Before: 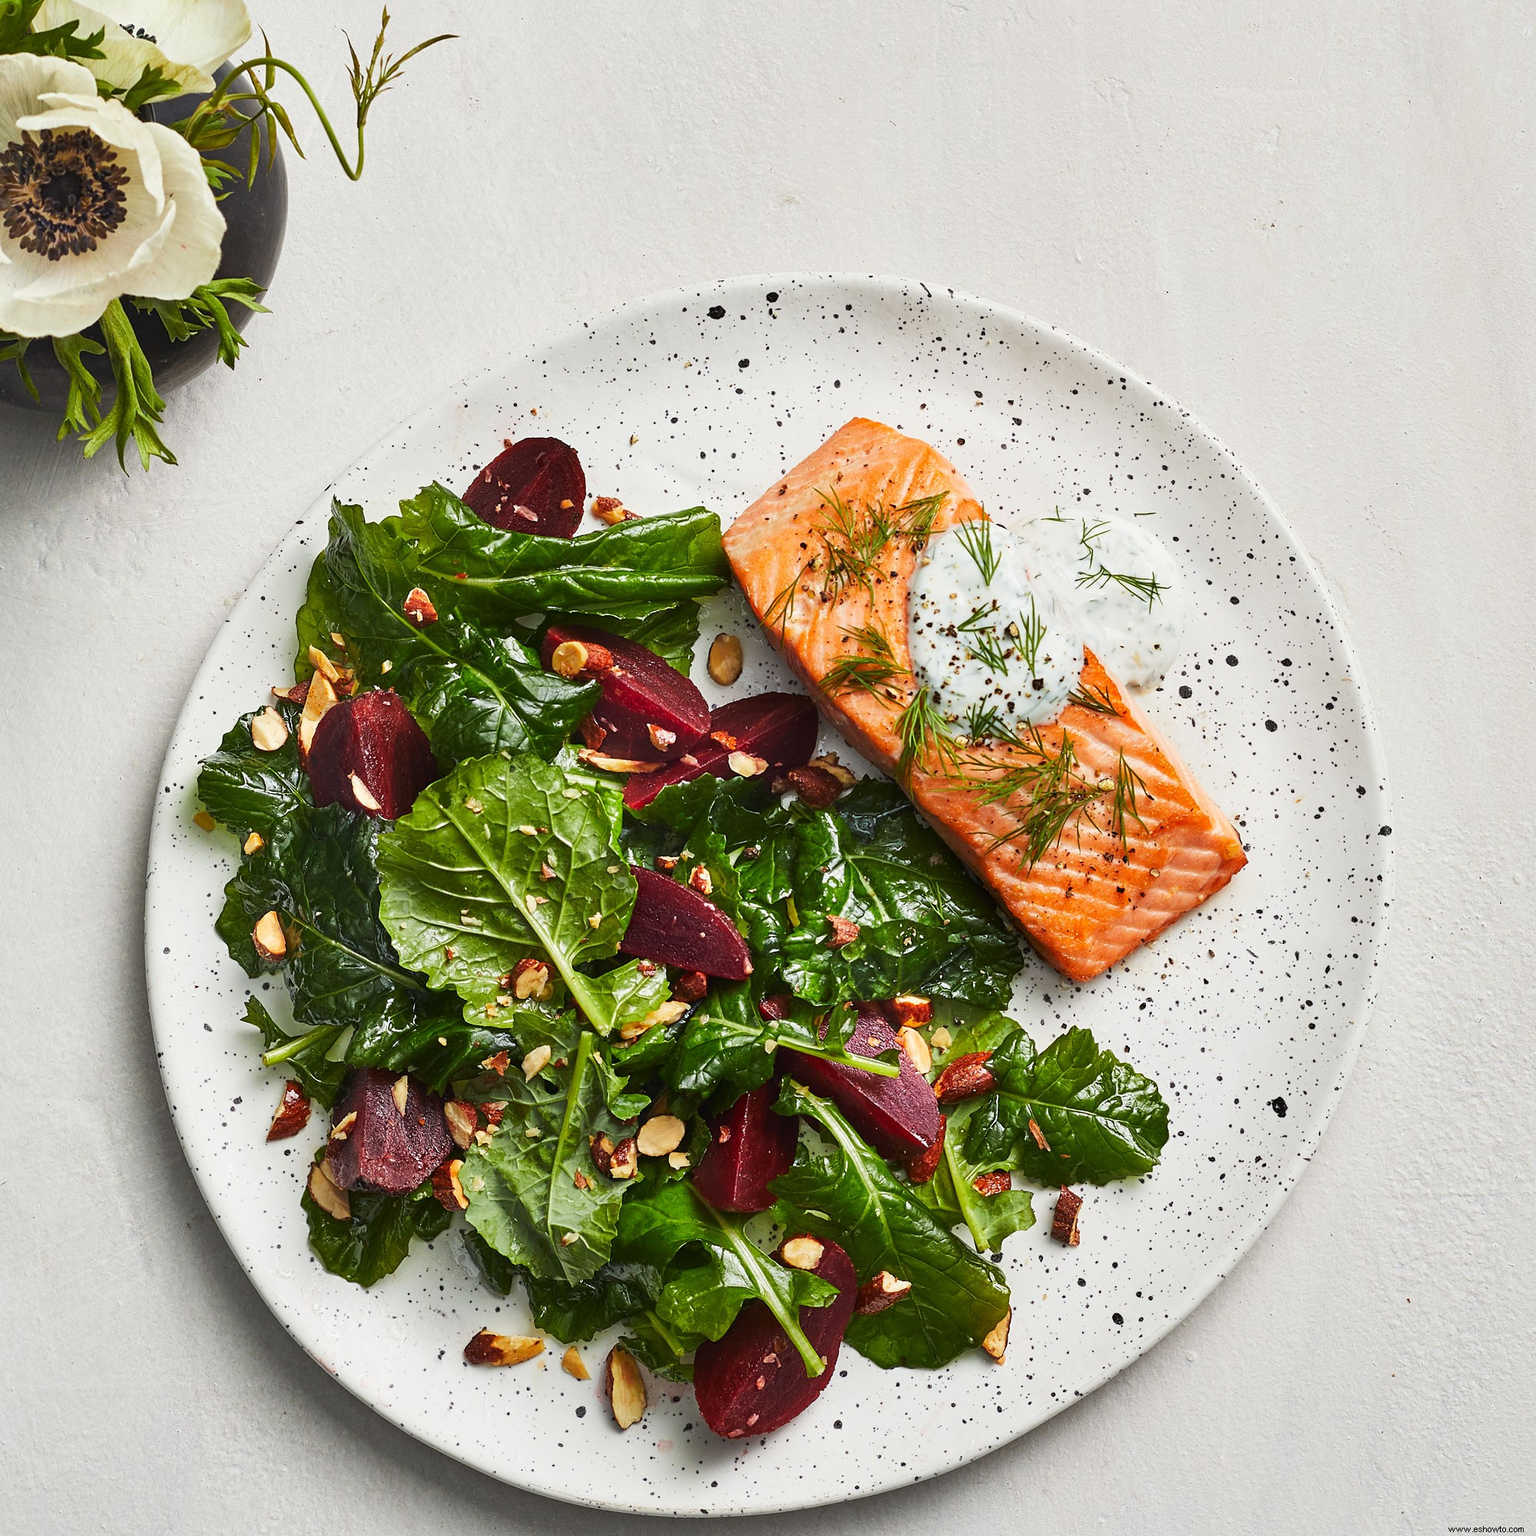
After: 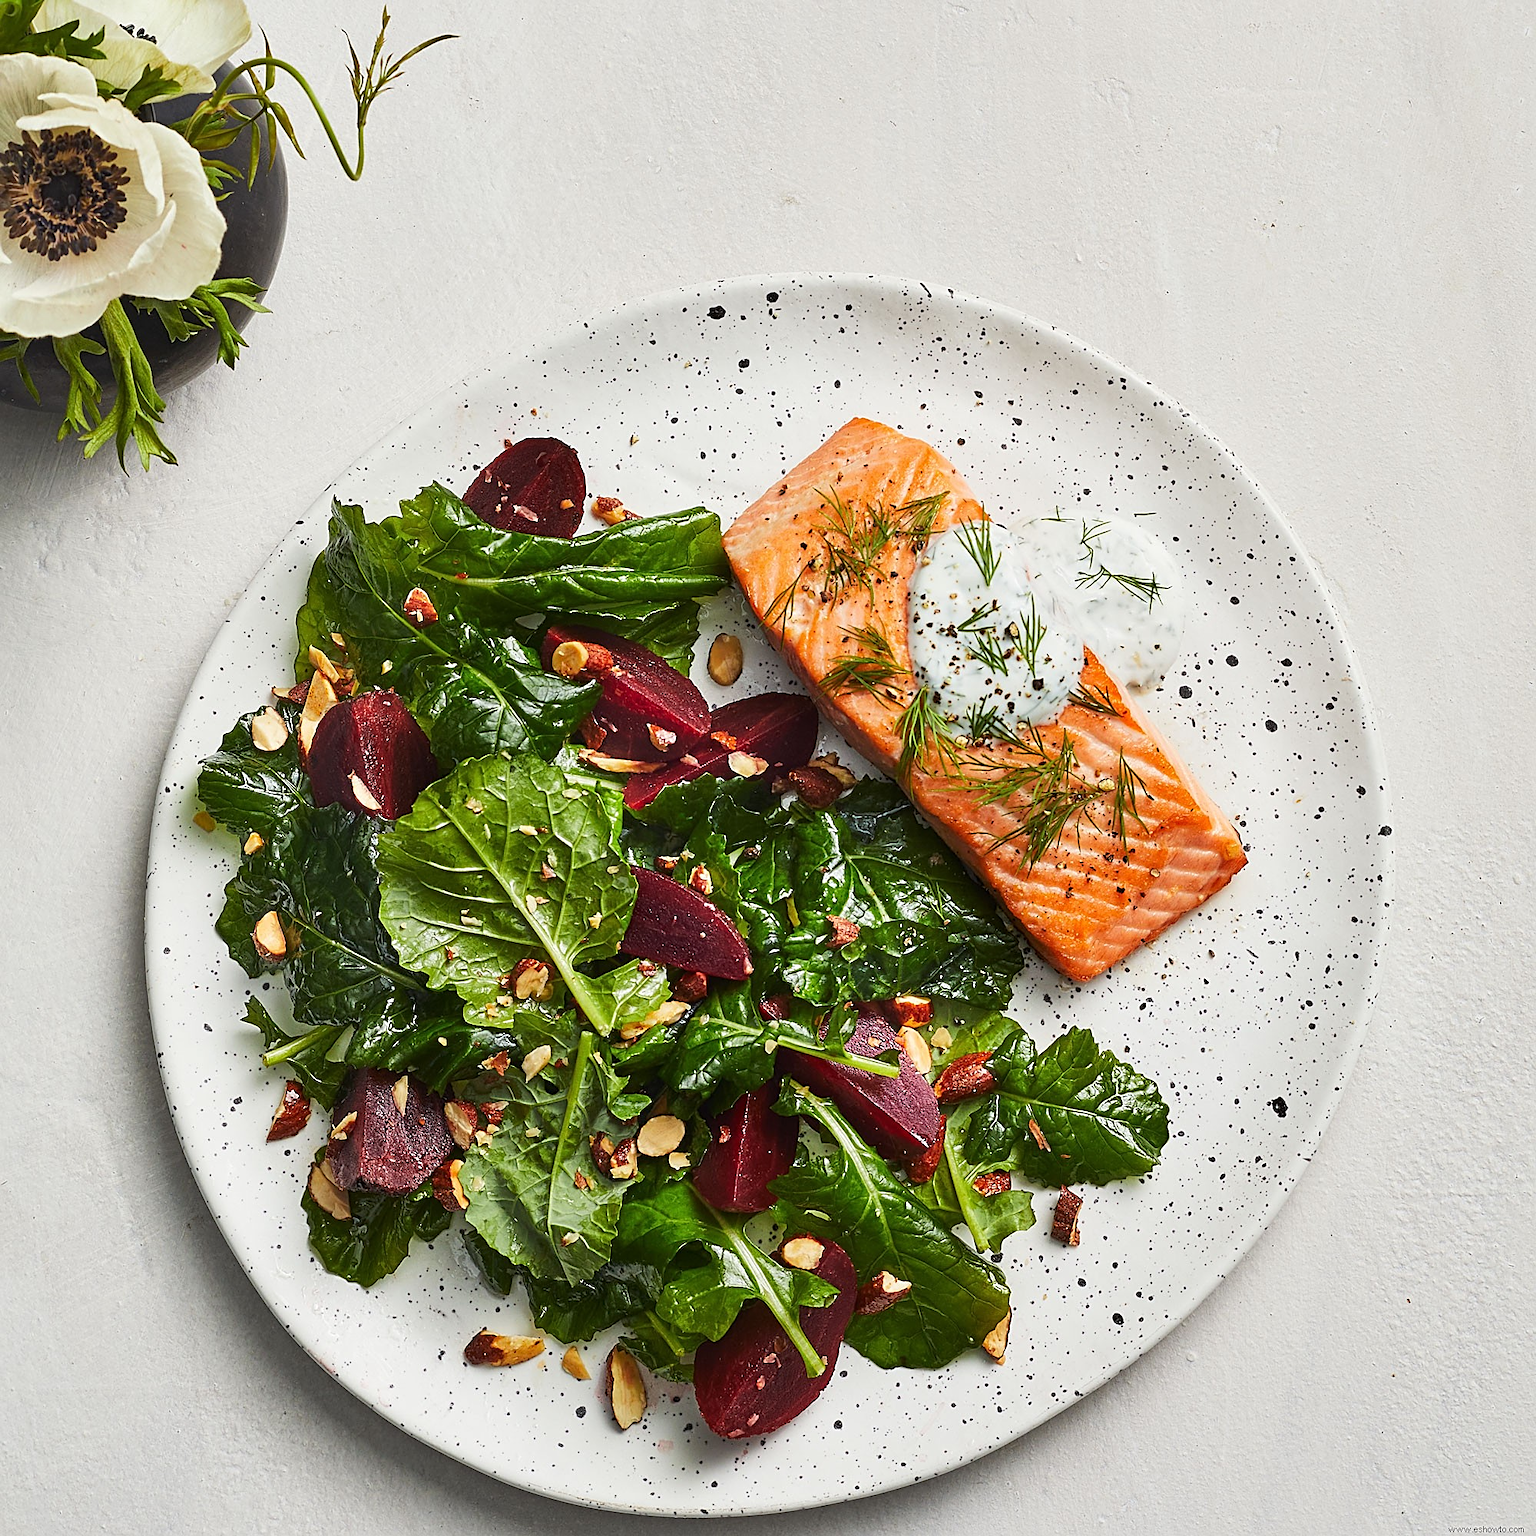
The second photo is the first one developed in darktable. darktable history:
sharpen: amount 0.463
